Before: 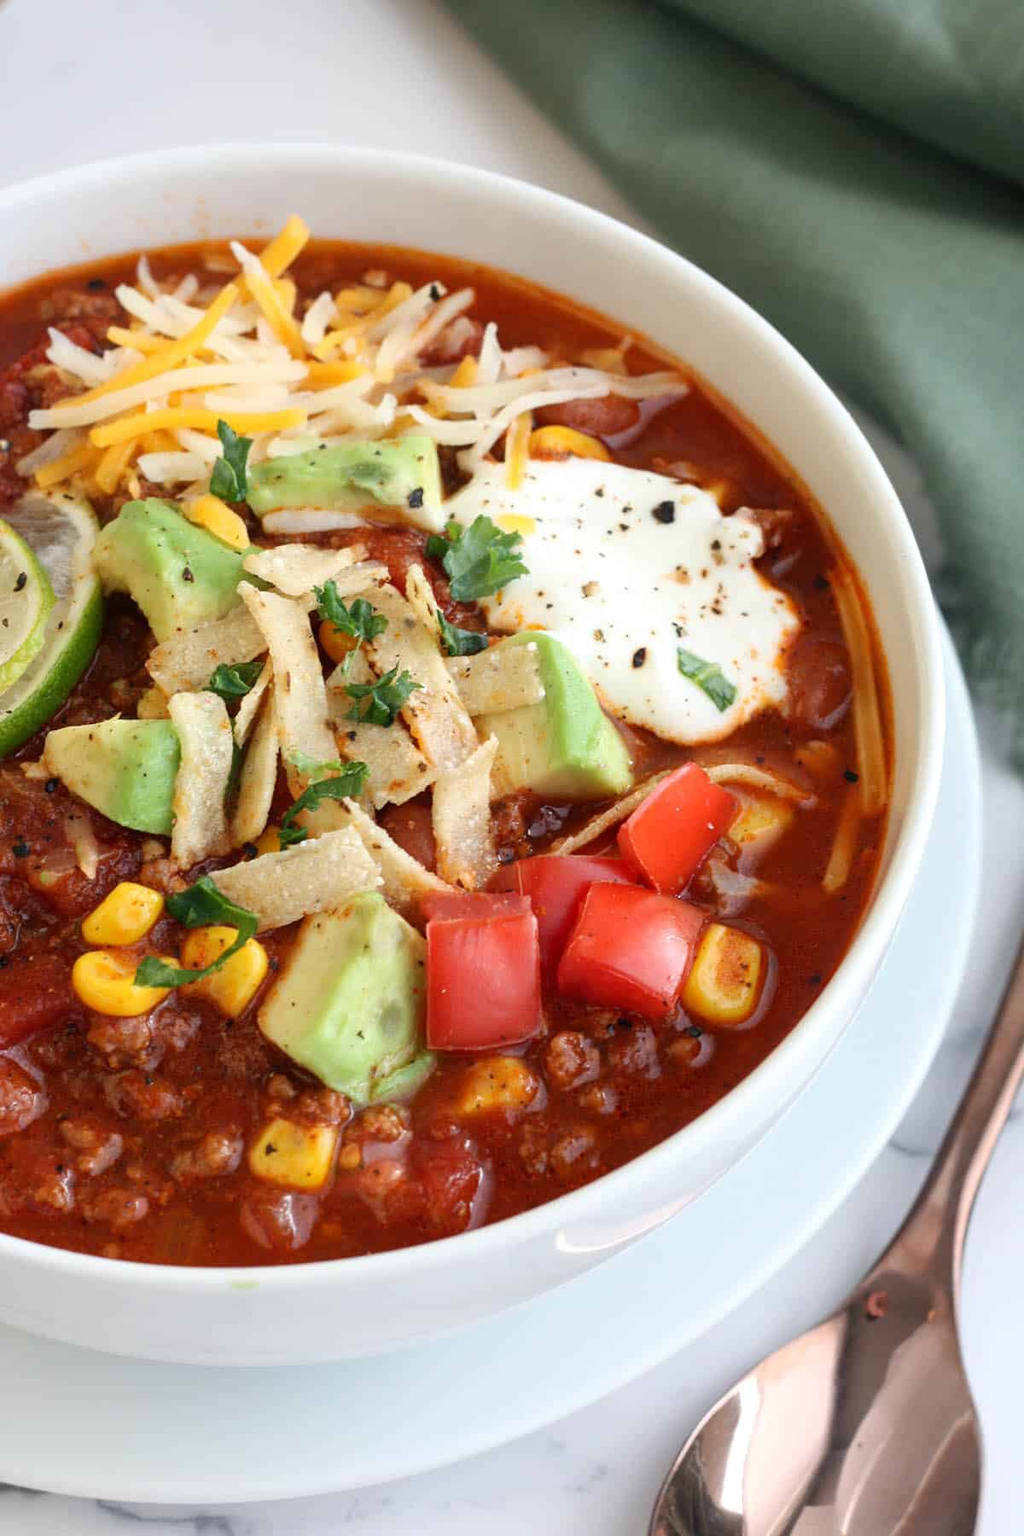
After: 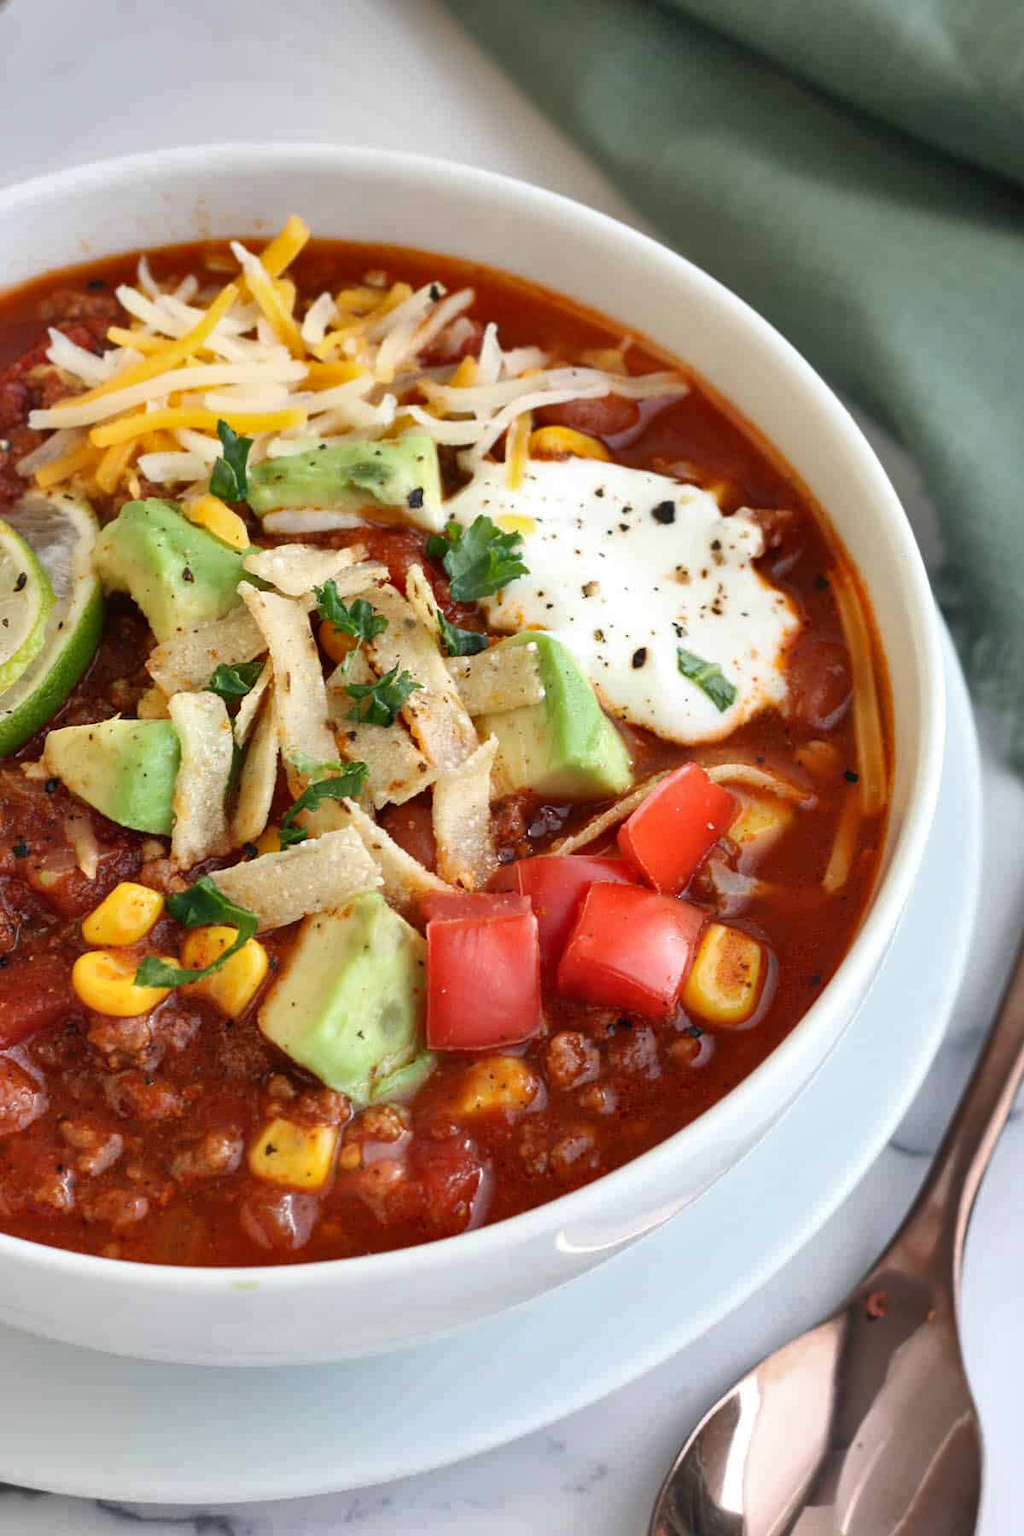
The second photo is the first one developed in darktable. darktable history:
shadows and highlights: shadows 59.81, highlights -60.33, soften with gaussian
